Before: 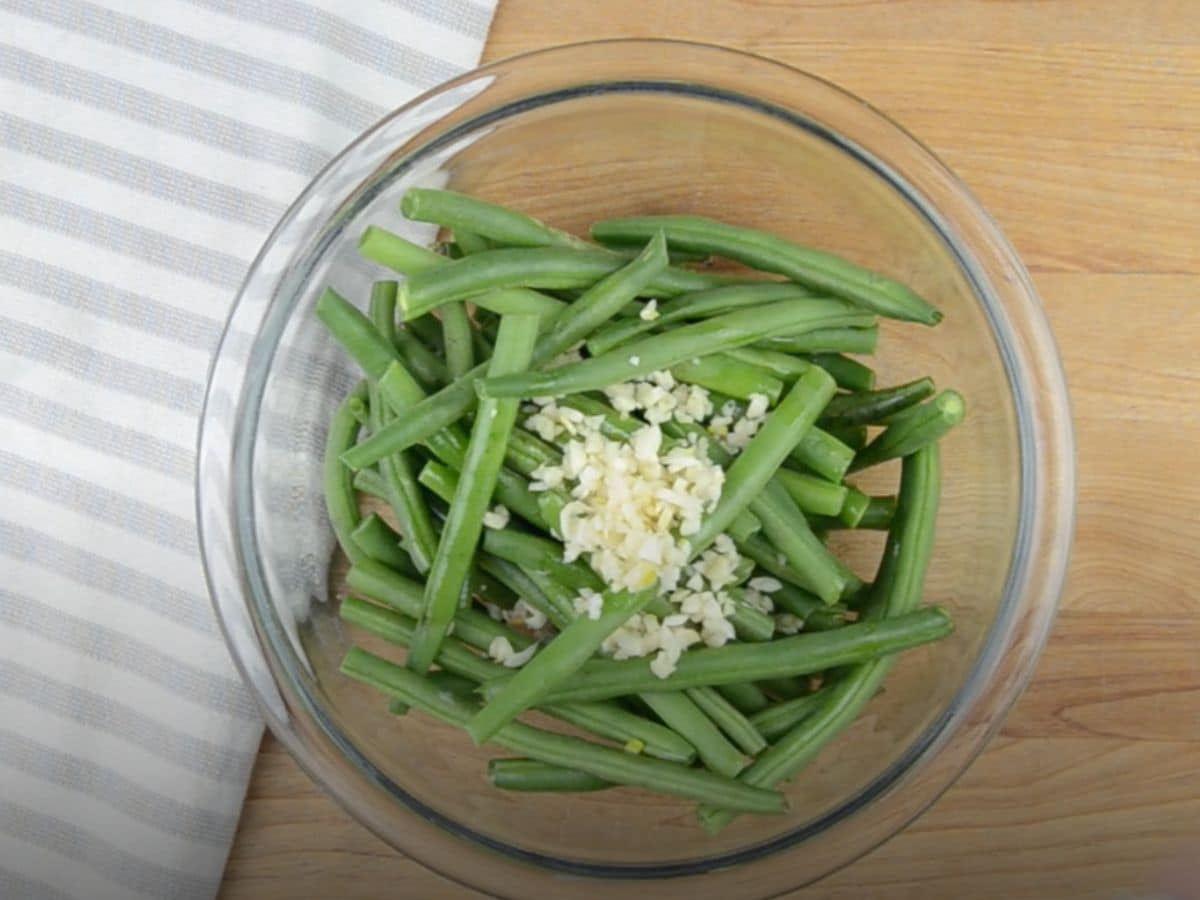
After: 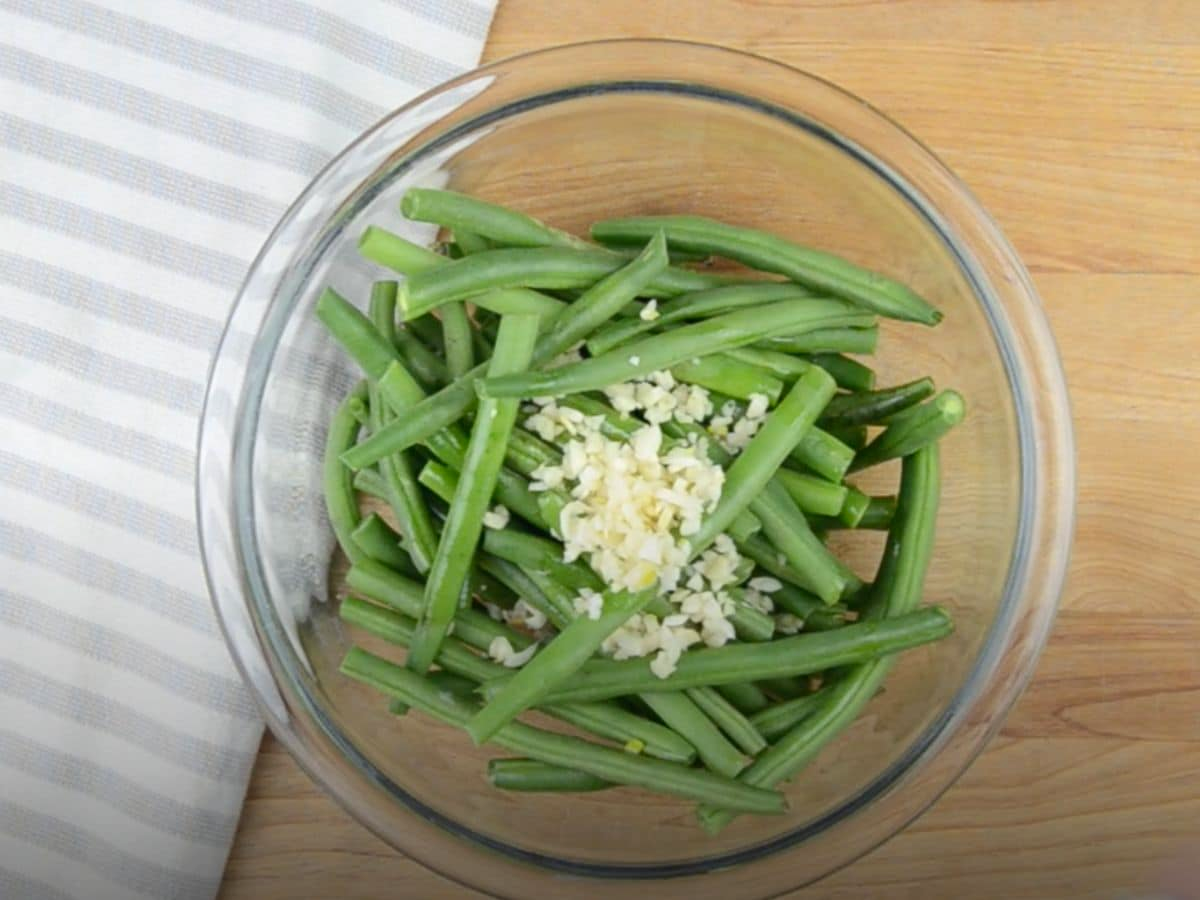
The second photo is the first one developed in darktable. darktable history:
contrast brightness saturation: contrast 0.096, brightness 0.035, saturation 0.092
